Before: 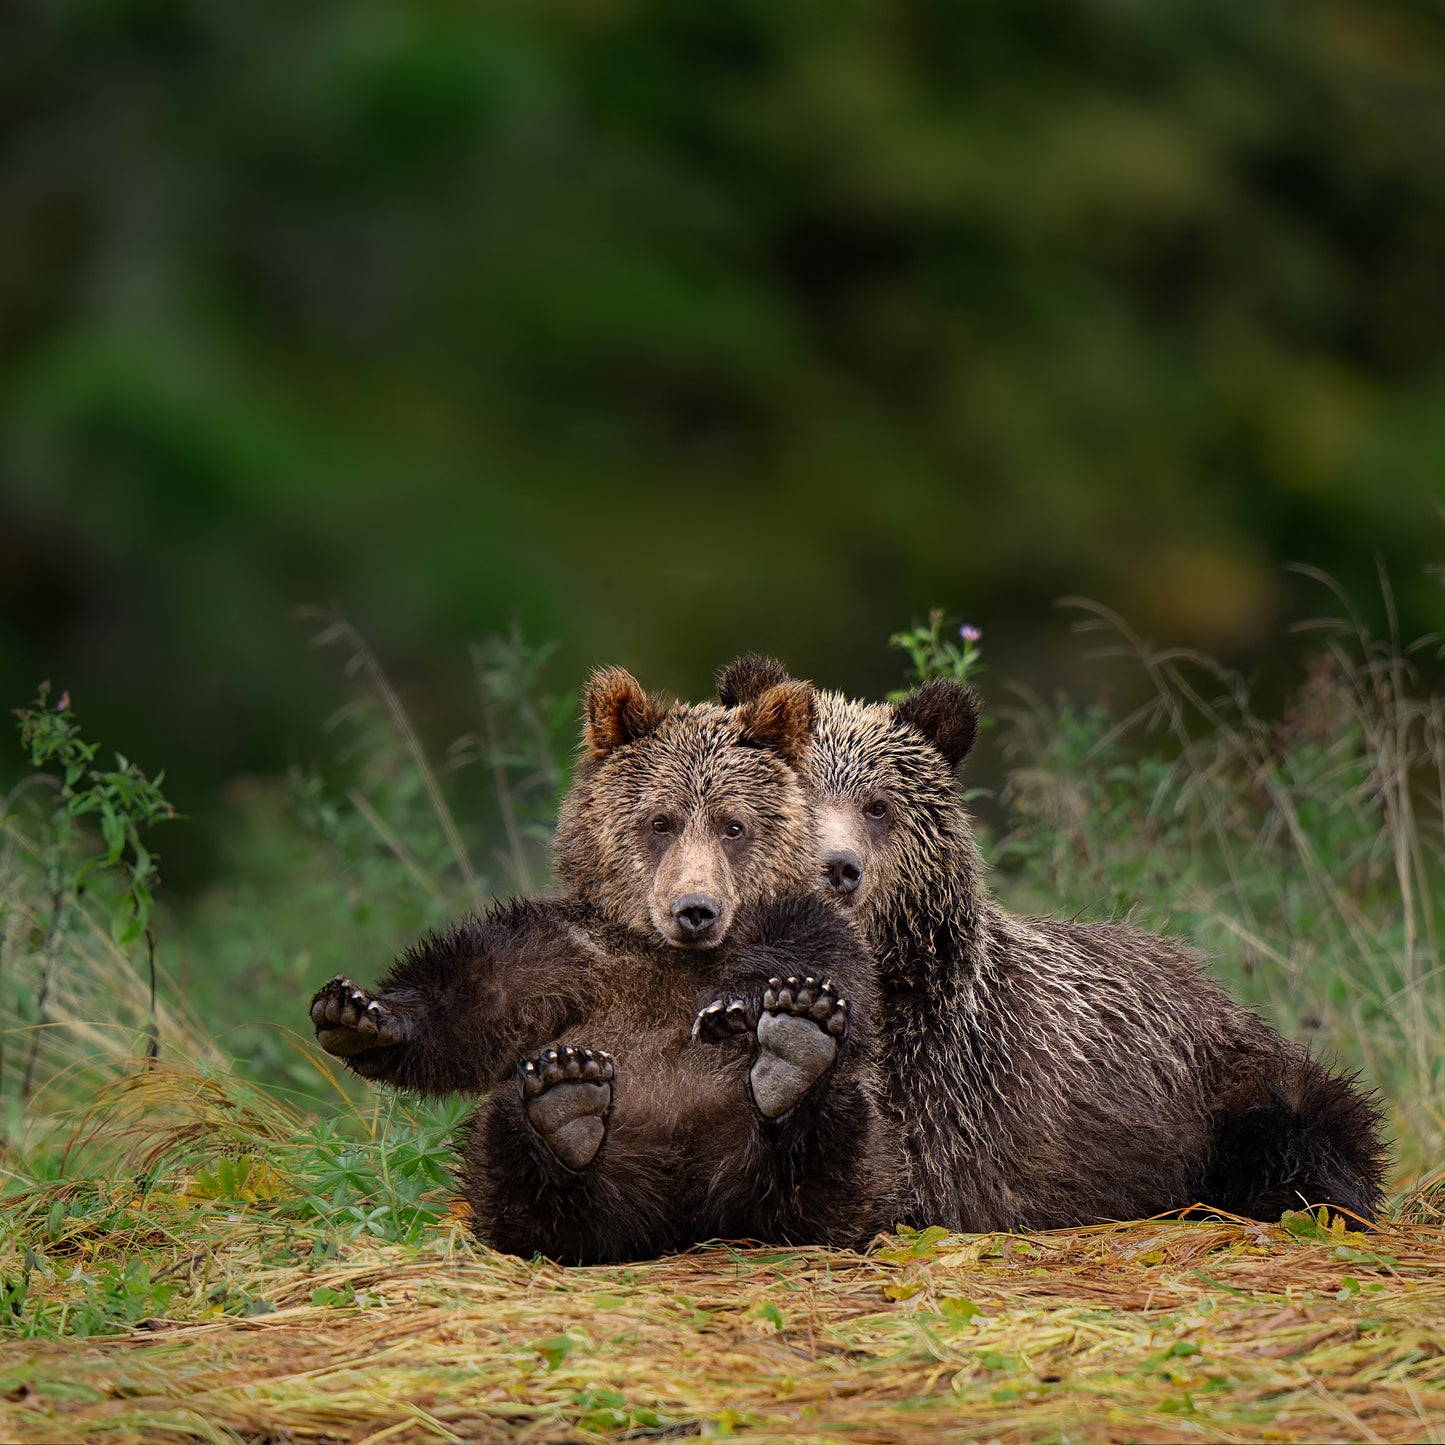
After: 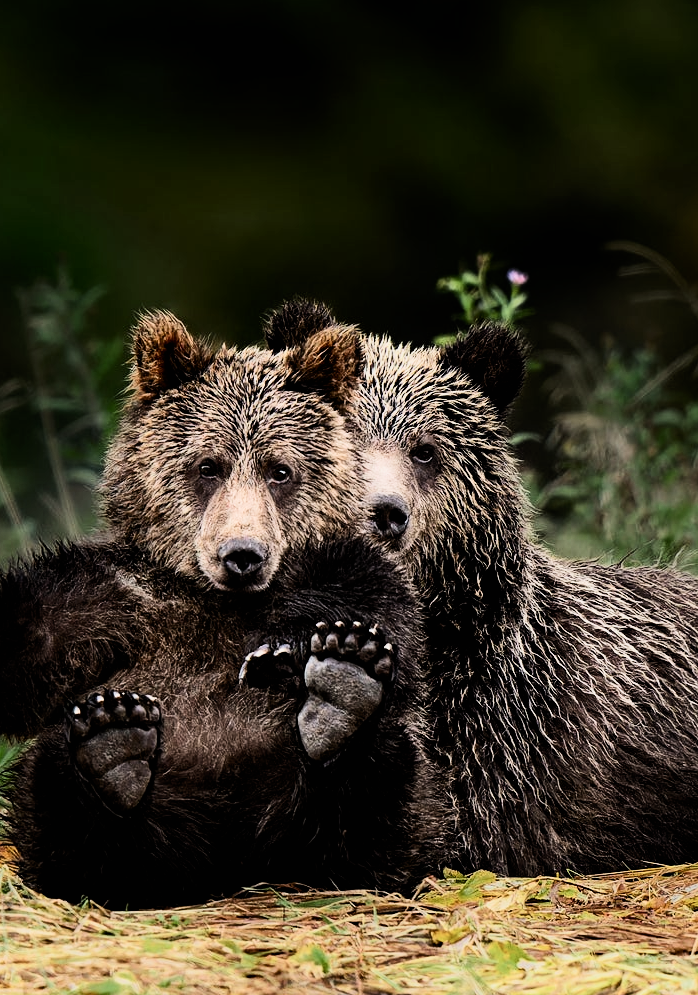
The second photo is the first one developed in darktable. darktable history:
contrast brightness saturation: contrast 0.245, brightness 0.088
filmic rgb: black relative exposure -5 EV, white relative exposure 3.95 EV, hardness 2.89, contrast 1.405, highlights saturation mix -29.93%
crop: left 31.385%, top 24.705%, right 20.307%, bottom 6.427%
